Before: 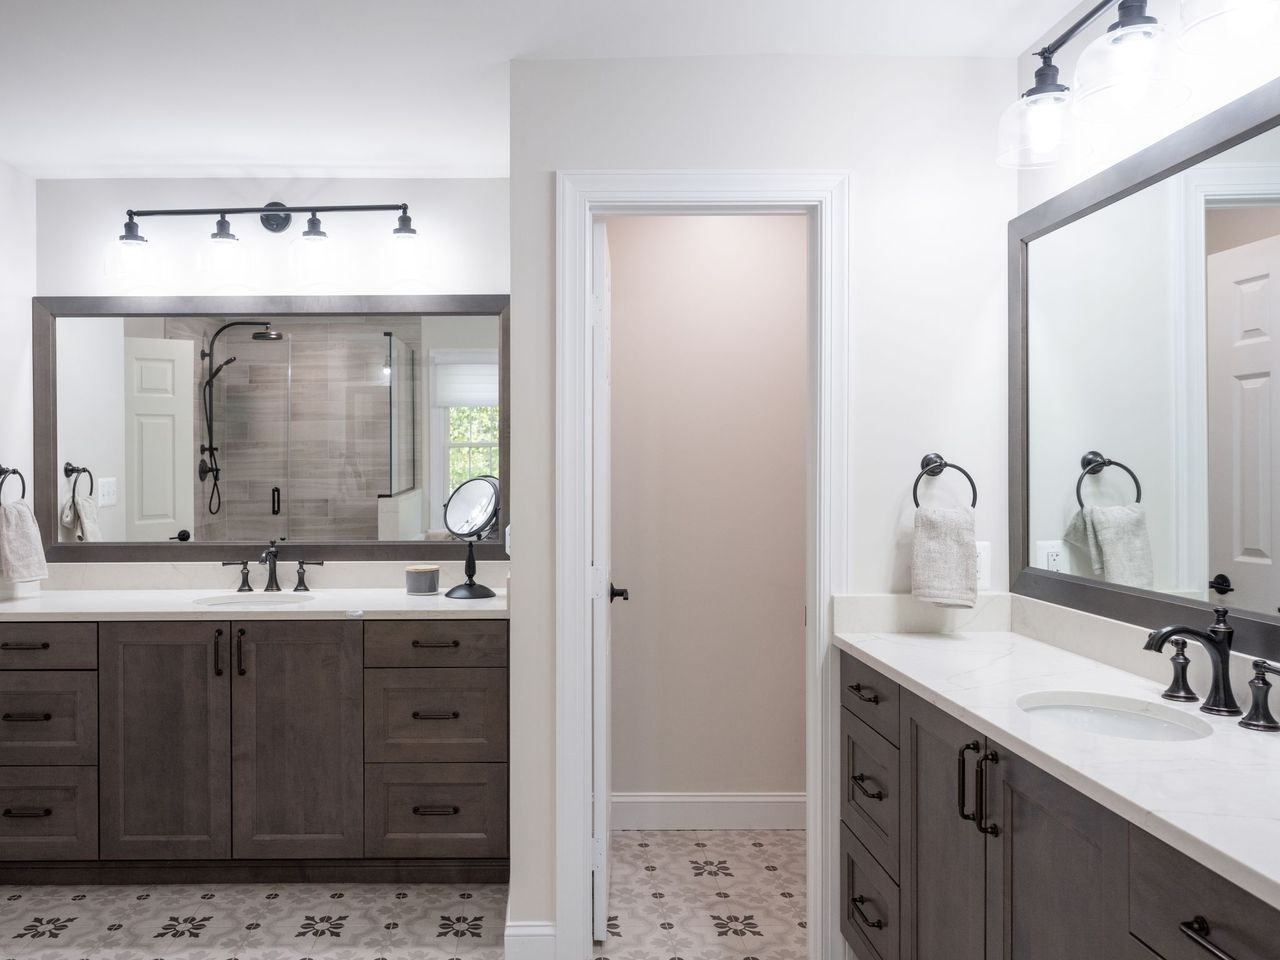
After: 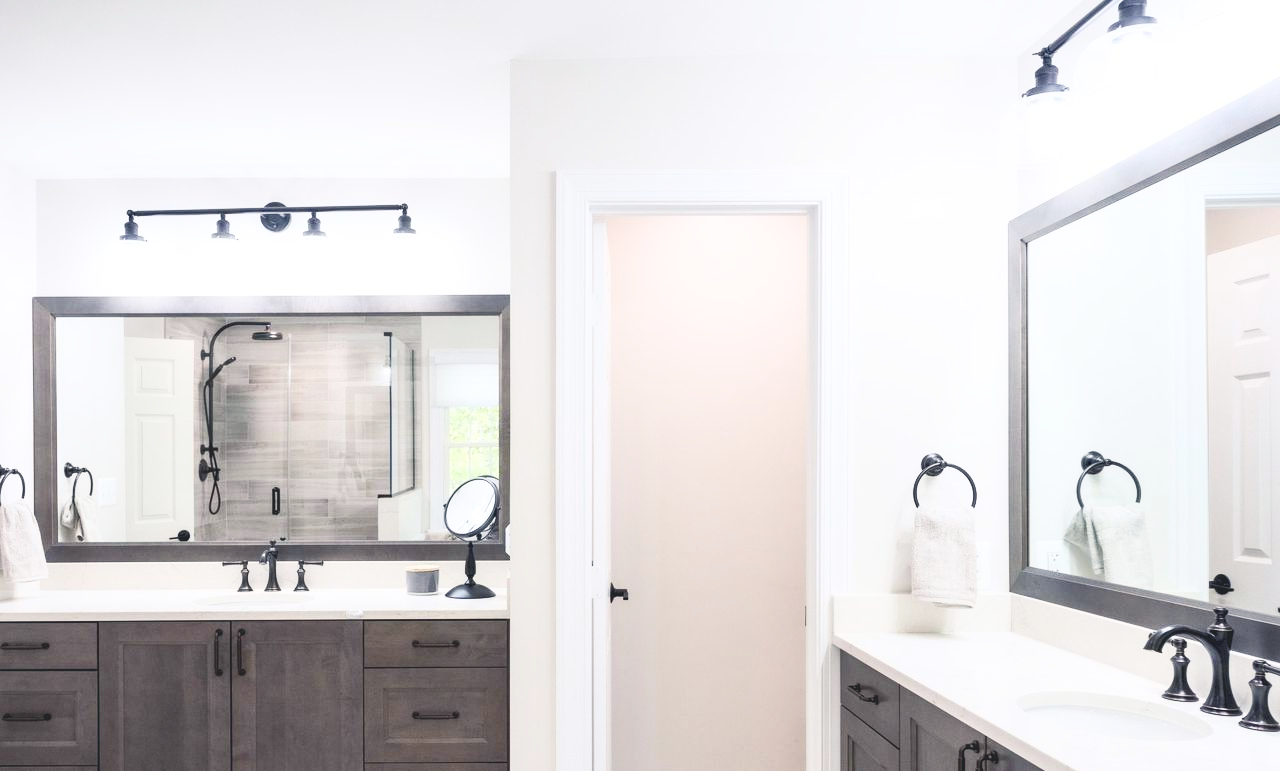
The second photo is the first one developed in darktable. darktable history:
crop: bottom 19.663%
contrast equalizer: y [[0.536, 0.565, 0.581, 0.516, 0.52, 0.491], [0.5 ×6], [0.5 ×6], [0 ×6], [0 ×6]], mix 0.579
contrast brightness saturation: contrast 0.373, brightness 0.521
color balance rgb: shadows lift › chroma 4.076%, shadows lift › hue 253.9°, global offset › luminance 0.687%, perceptual saturation grading › global saturation 25.331%, perceptual saturation grading › highlights -50.587%, perceptual saturation grading › shadows 30.581%, global vibrance 6.884%, saturation formula JzAzBz (2021)
